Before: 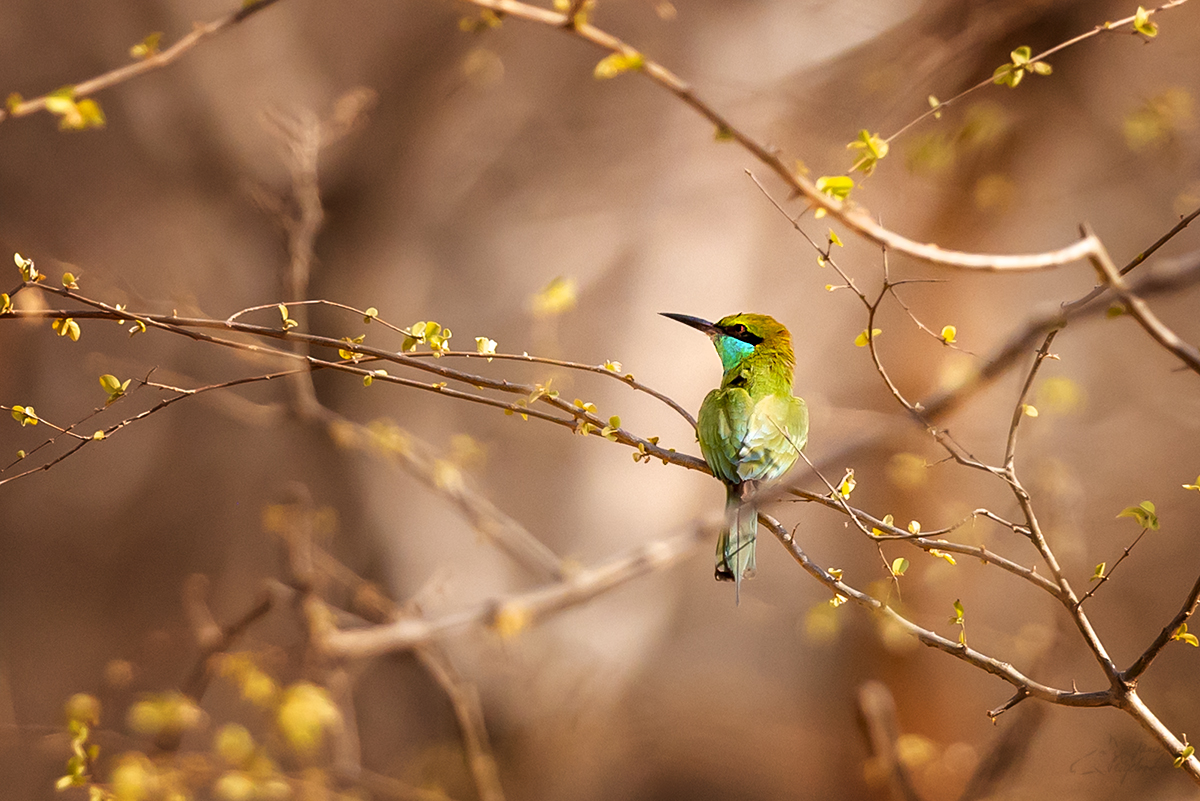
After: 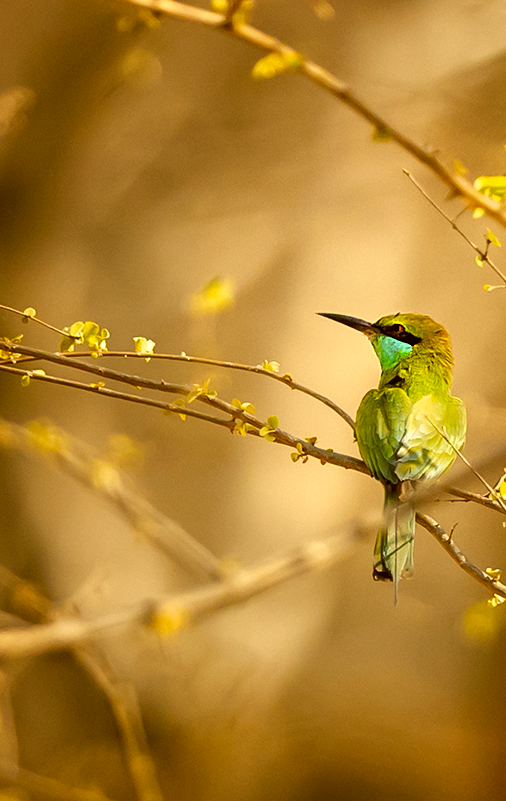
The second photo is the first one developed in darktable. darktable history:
color correction: highlights a* 0.162, highlights b* 29.53, shadows a* -0.162, shadows b* 21.09
crop: left 28.583%, right 29.231%
white balance: red 1, blue 1
